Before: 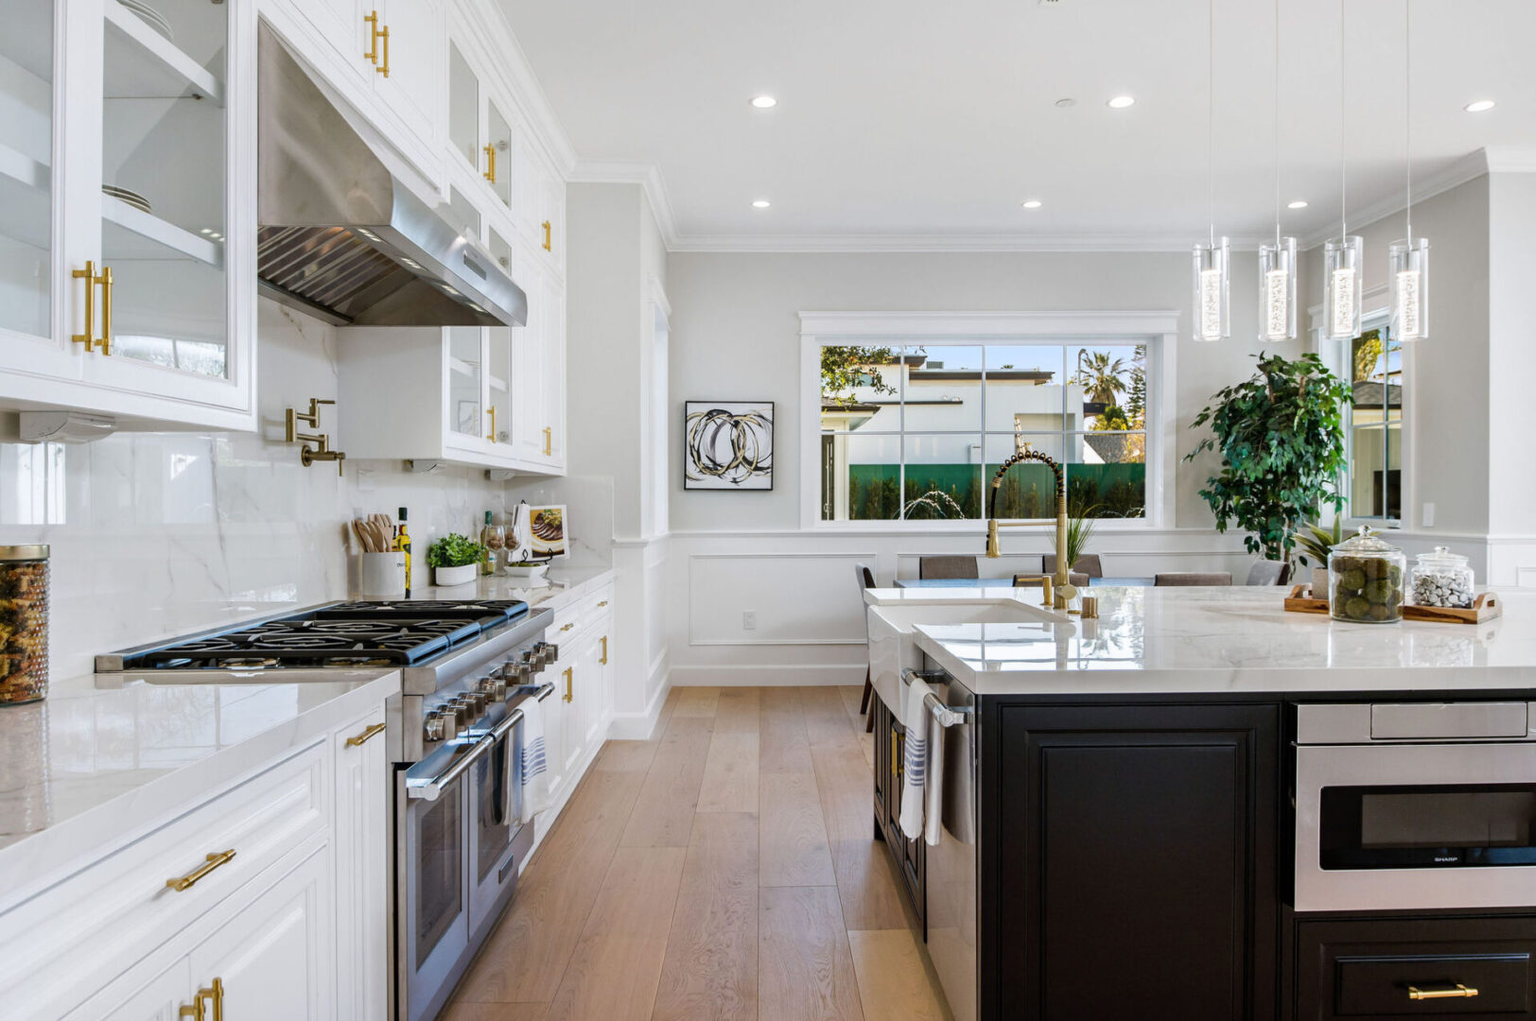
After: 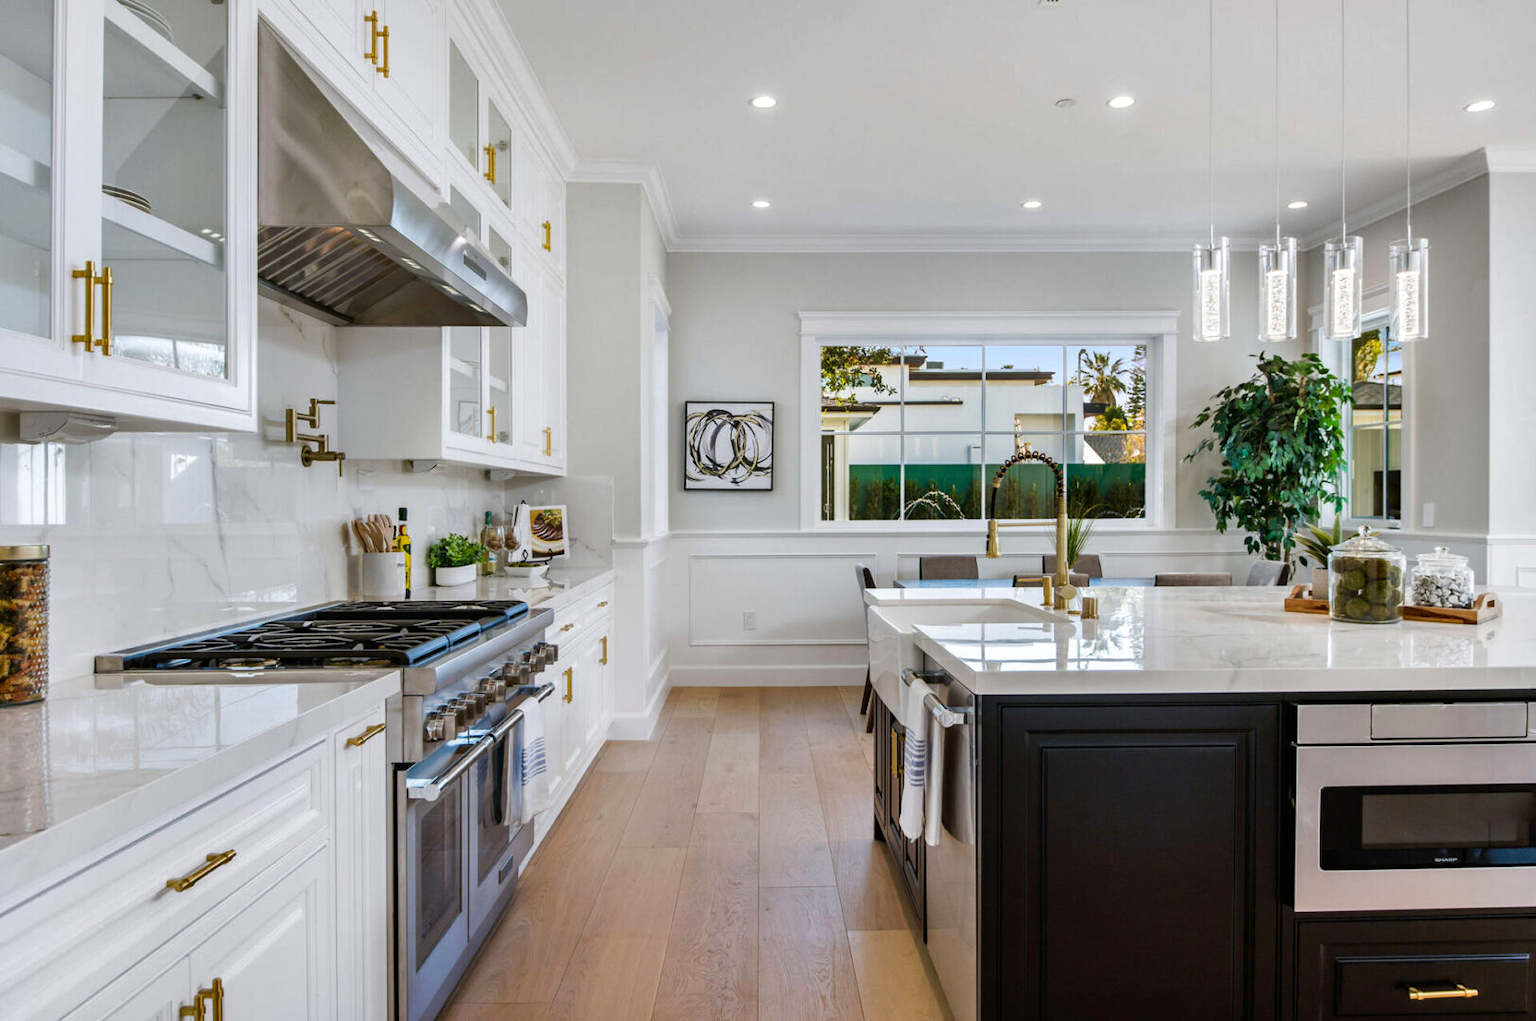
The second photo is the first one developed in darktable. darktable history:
shadows and highlights: shadows 11.26, white point adjustment 1.11, soften with gaussian
contrast brightness saturation: saturation 0.101
